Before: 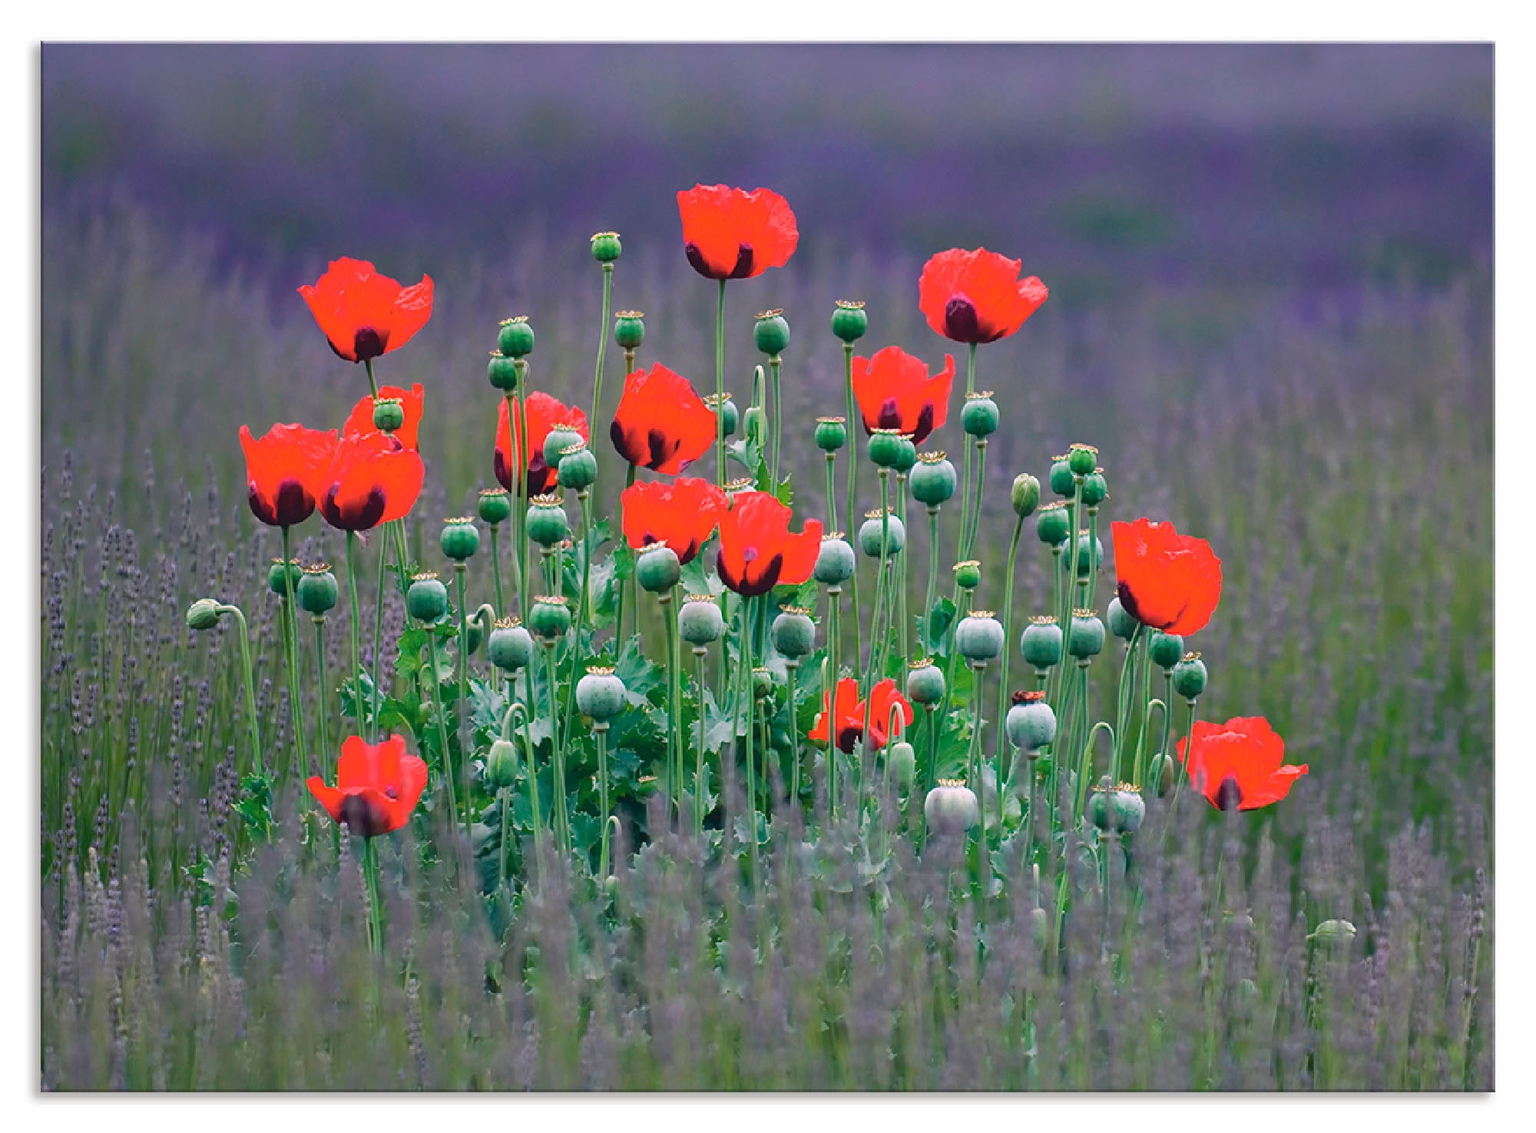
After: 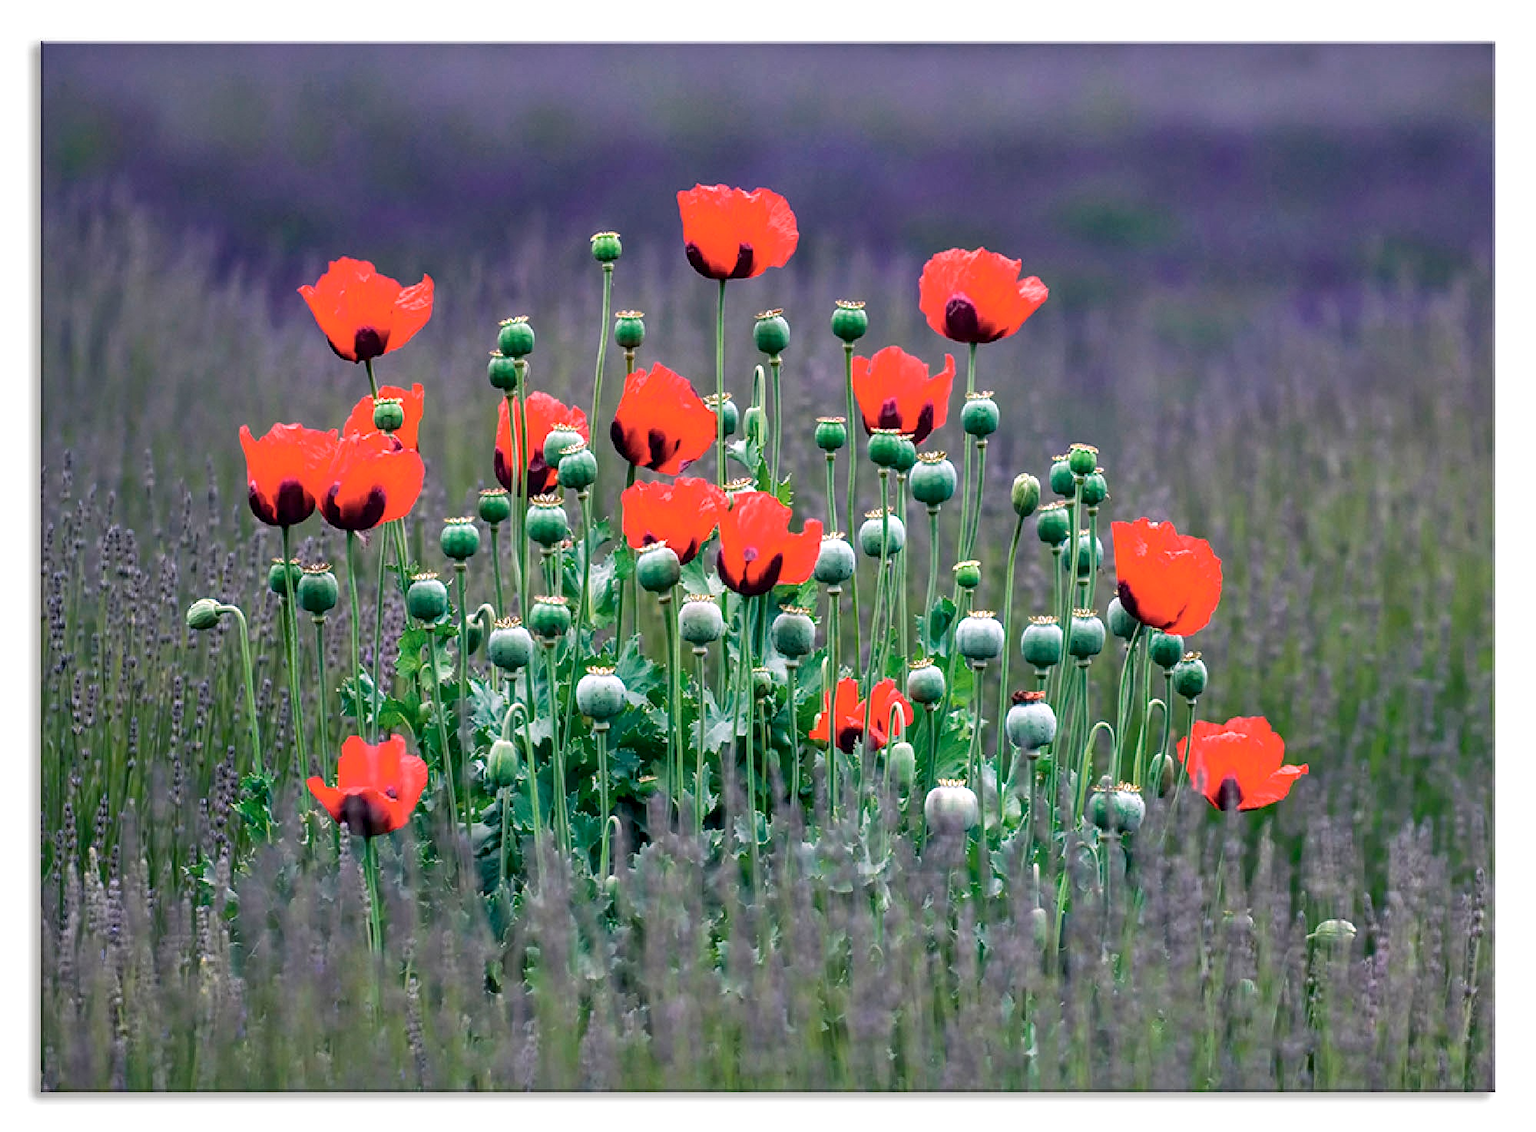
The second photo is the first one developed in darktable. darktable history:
rotate and perspective: automatic cropping original format, crop left 0, crop top 0
local contrast: detail 160%
